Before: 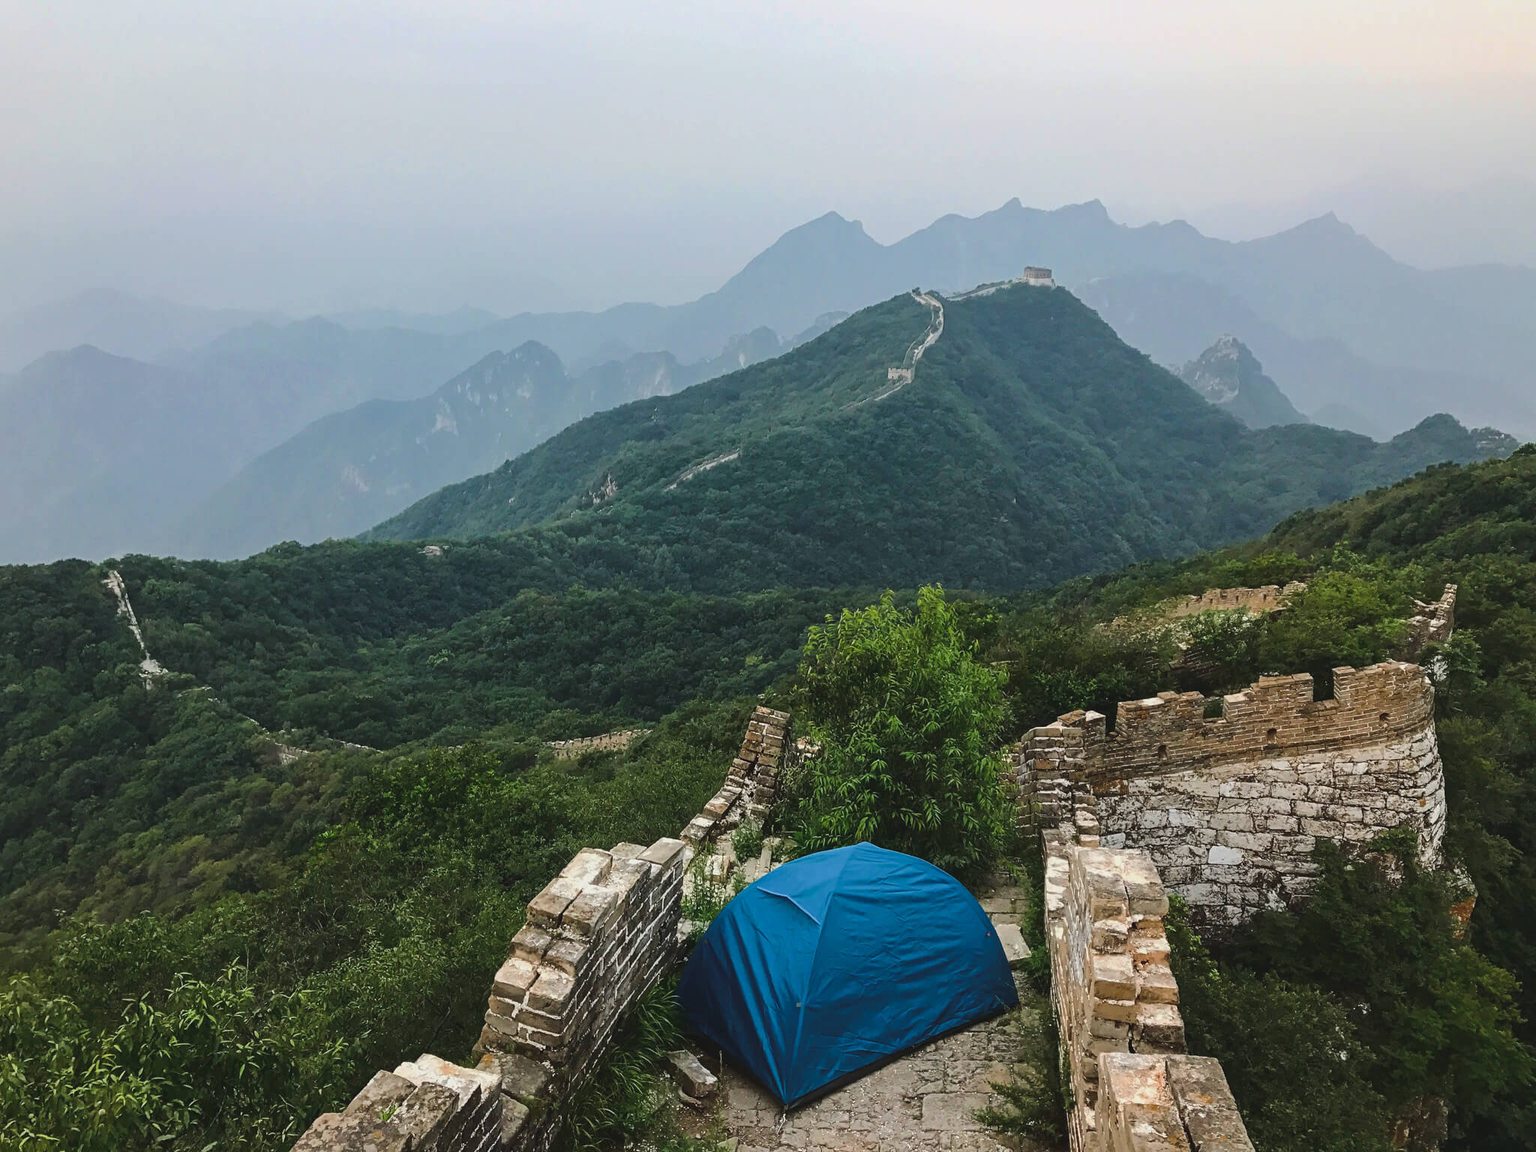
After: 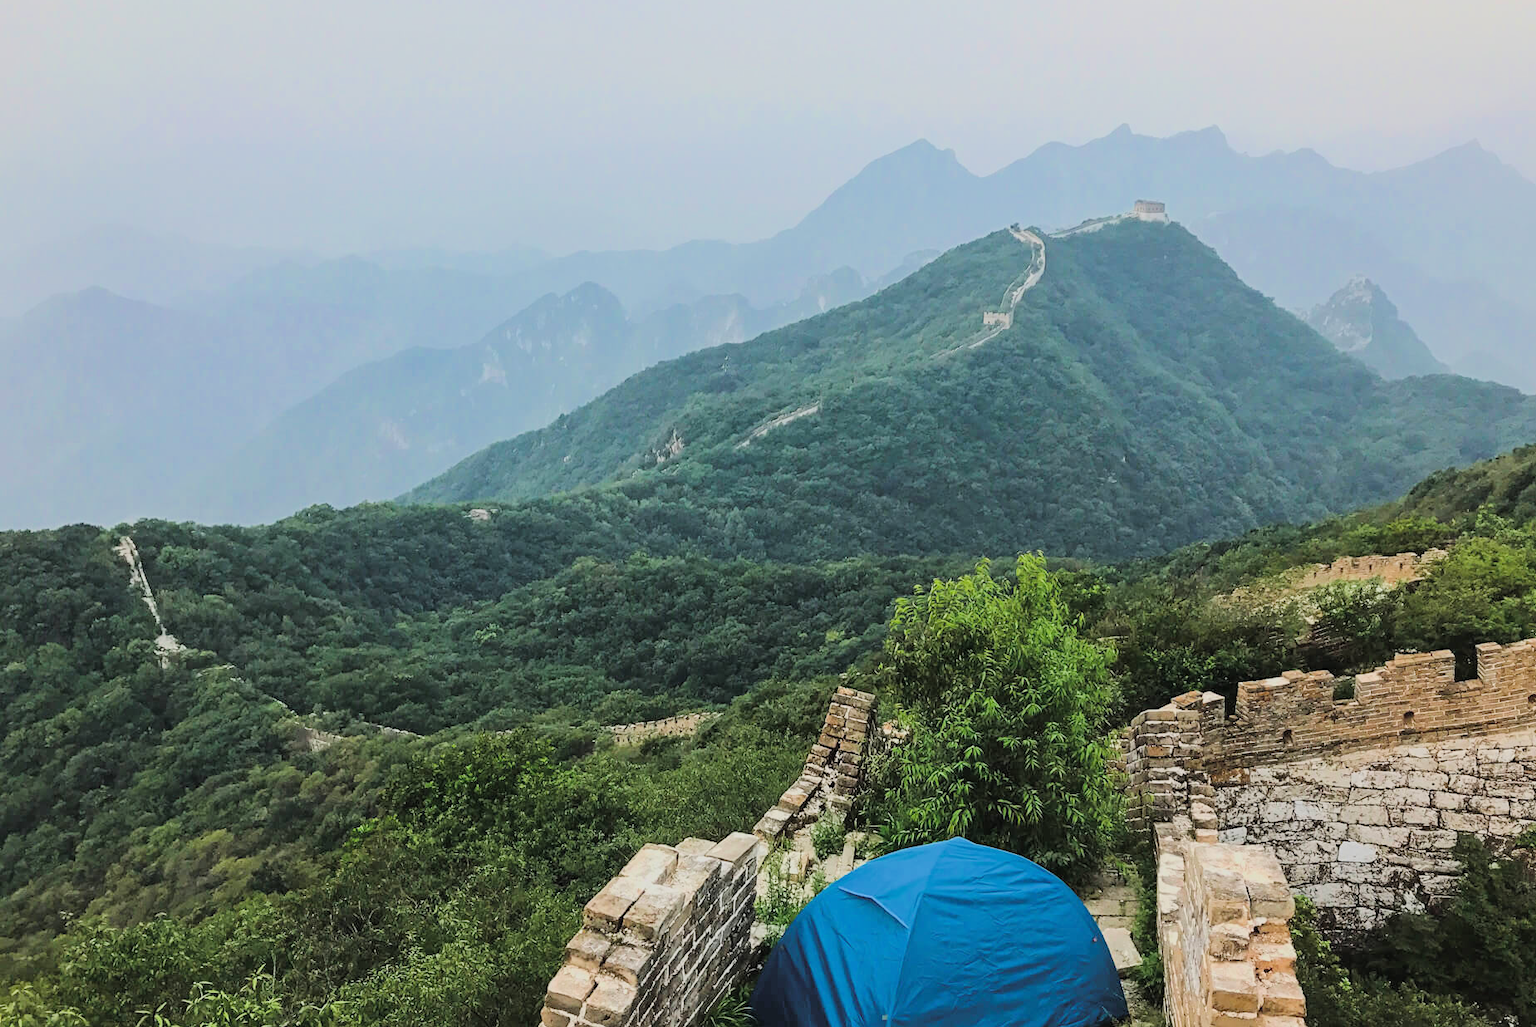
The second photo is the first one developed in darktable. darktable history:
exposure: black level correction 0, exposure 1 EV, compensate exposure bias true, compensate highlight preservation false
crop: top 7.49%, right 9.717%, bottom 11.943%
filmic rgb: black relative exposure -6.15 EV, white relative exposure 6.96 EV, hardness 2.23, color science v6 (2022)
